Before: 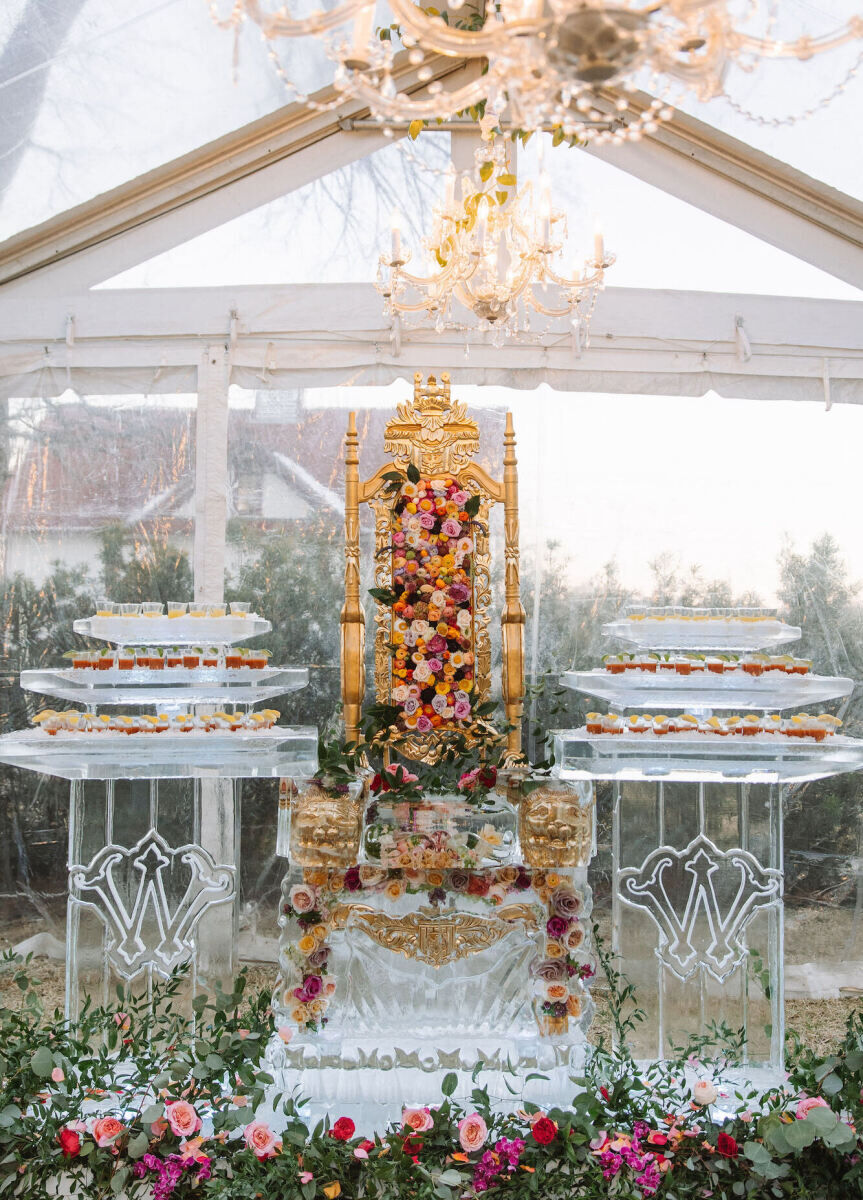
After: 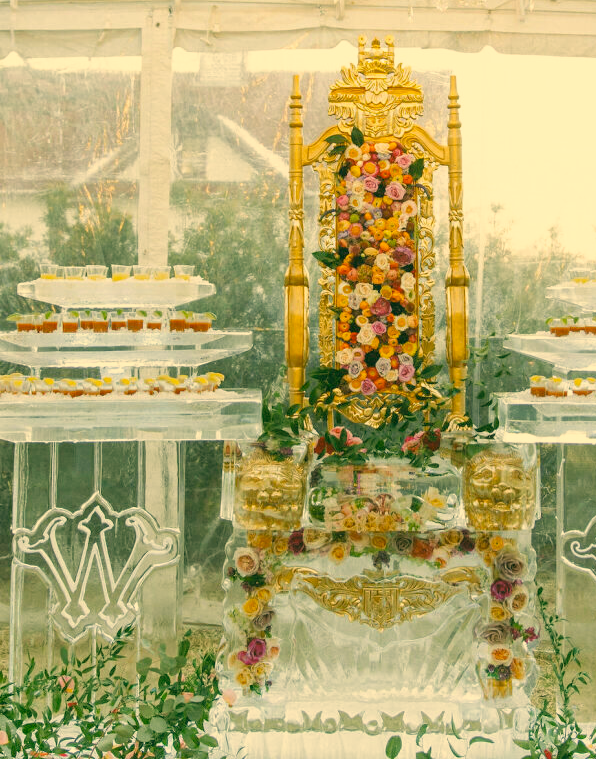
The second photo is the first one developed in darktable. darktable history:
crop: left 6.579%, top 28.148%, right 24.312%, bottom 8.583%
base curve: curves: ch0 [(0, 0) (0.579, 0.807) (1, 1)], preserve colors none
exposure: black level correction -0.003, exposure 0.035 EV, compensate highlight preservation false
tone equalizer: -8 EV 0.249 EV, -7 EV 0.383 EV, -6 EV 0.401 EV, -5 EV 0.235 EV, -3 EV -0.277 EV, -2 EV -0.421 EV, -1 EV -0.411 EV, +0 EV -0.251 EV, edges refinement/feathering 500, mask exposure compensation -1.57 EV, preserve details no
color correction: highlights a* 5.62, highlights b* 33.24, shadows a* -25.42, shadows b* 4.04
